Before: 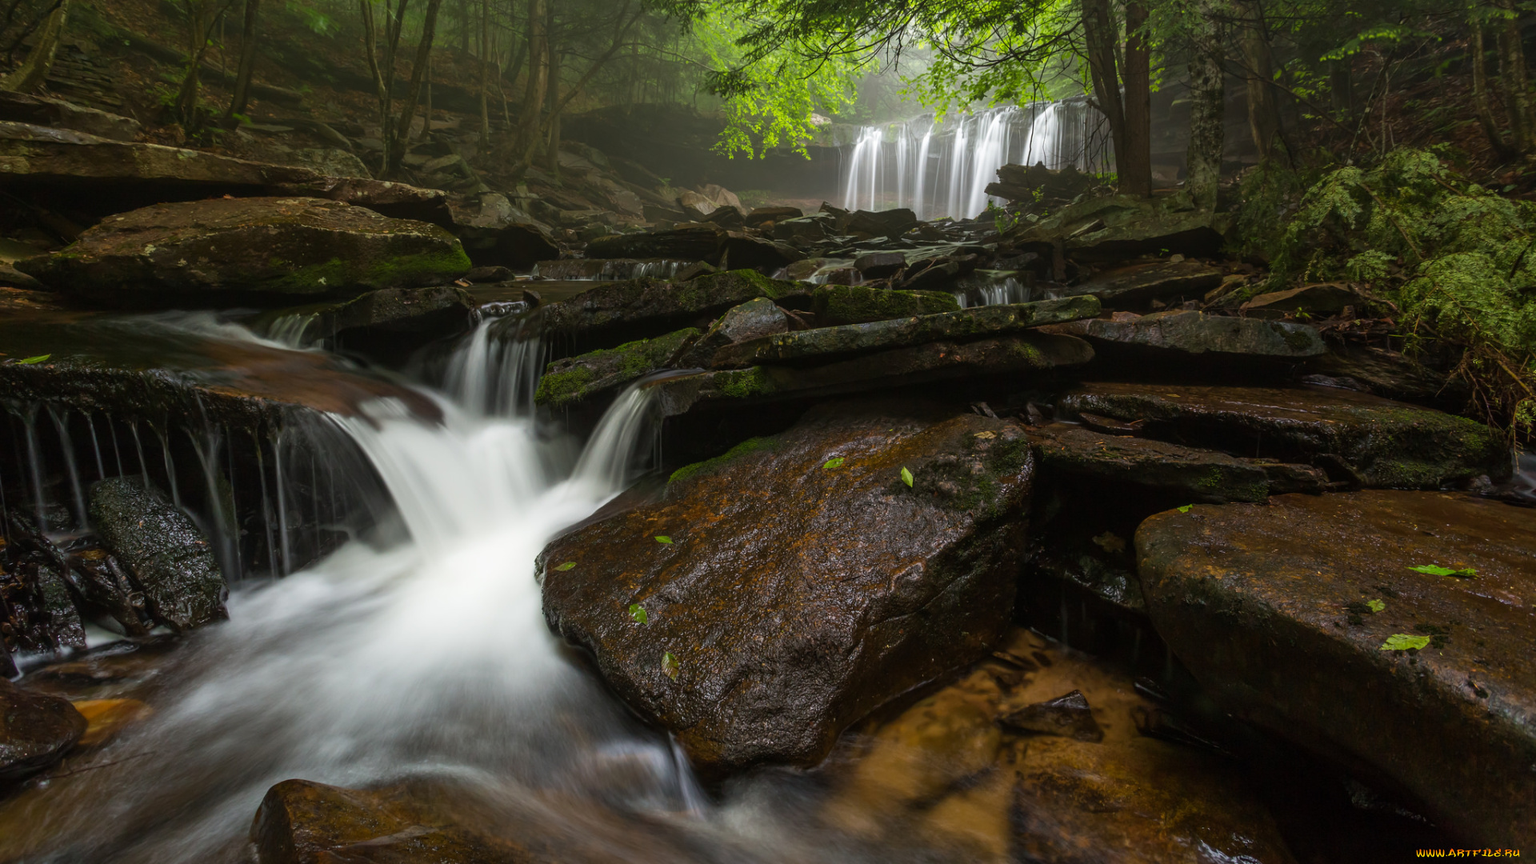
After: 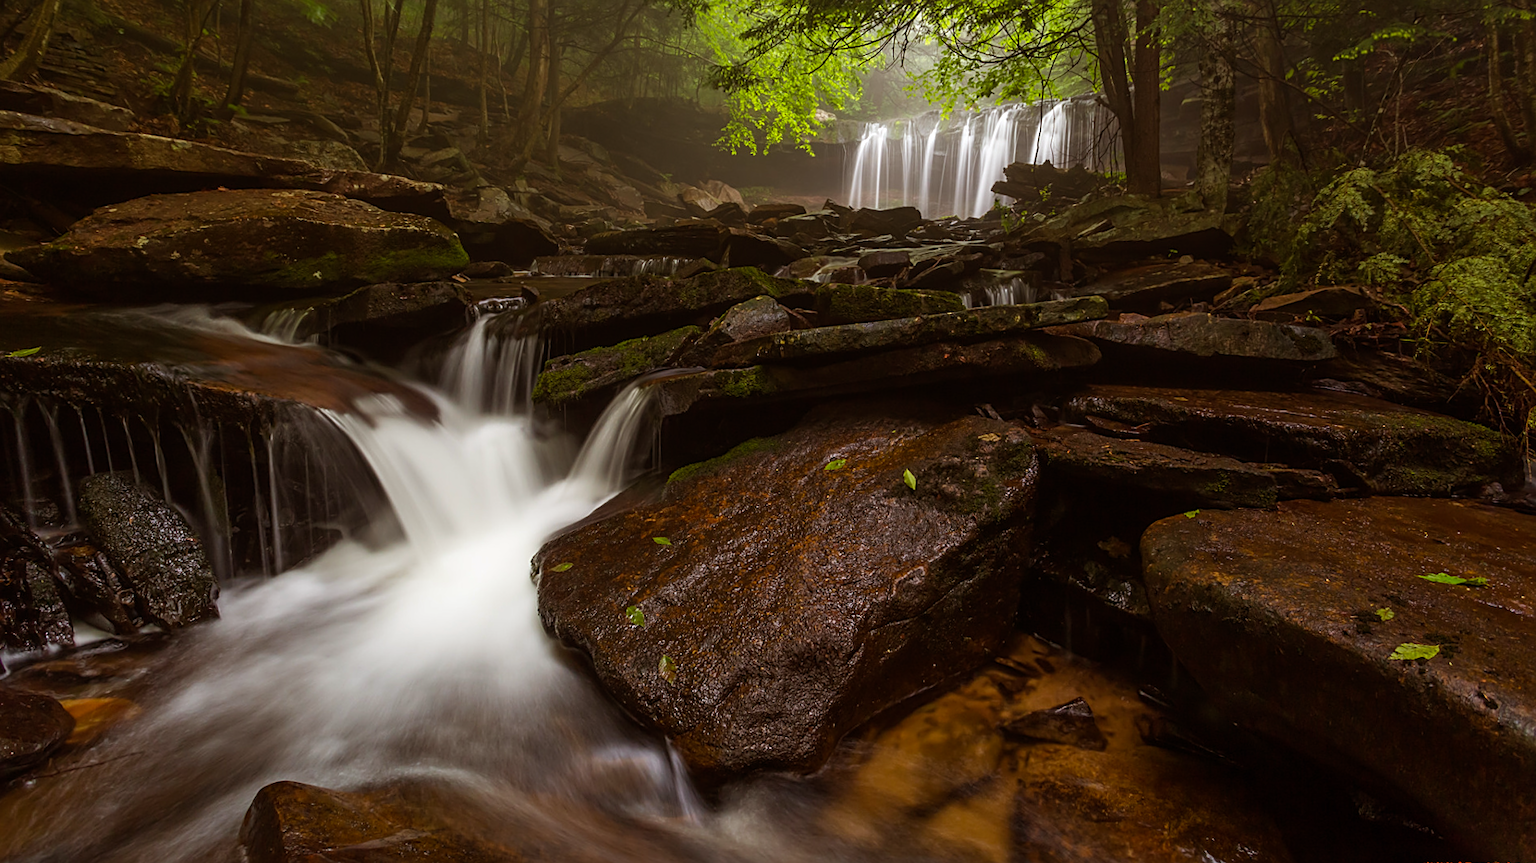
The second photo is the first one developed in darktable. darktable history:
rgb levels: mode RGB, independent channels, levels [[0, 0.5, 1], [0, 0.521, 1], [0, 0.536, 1]]
crop and rotate: angle -0.5°
sharpen: on, module defaults
